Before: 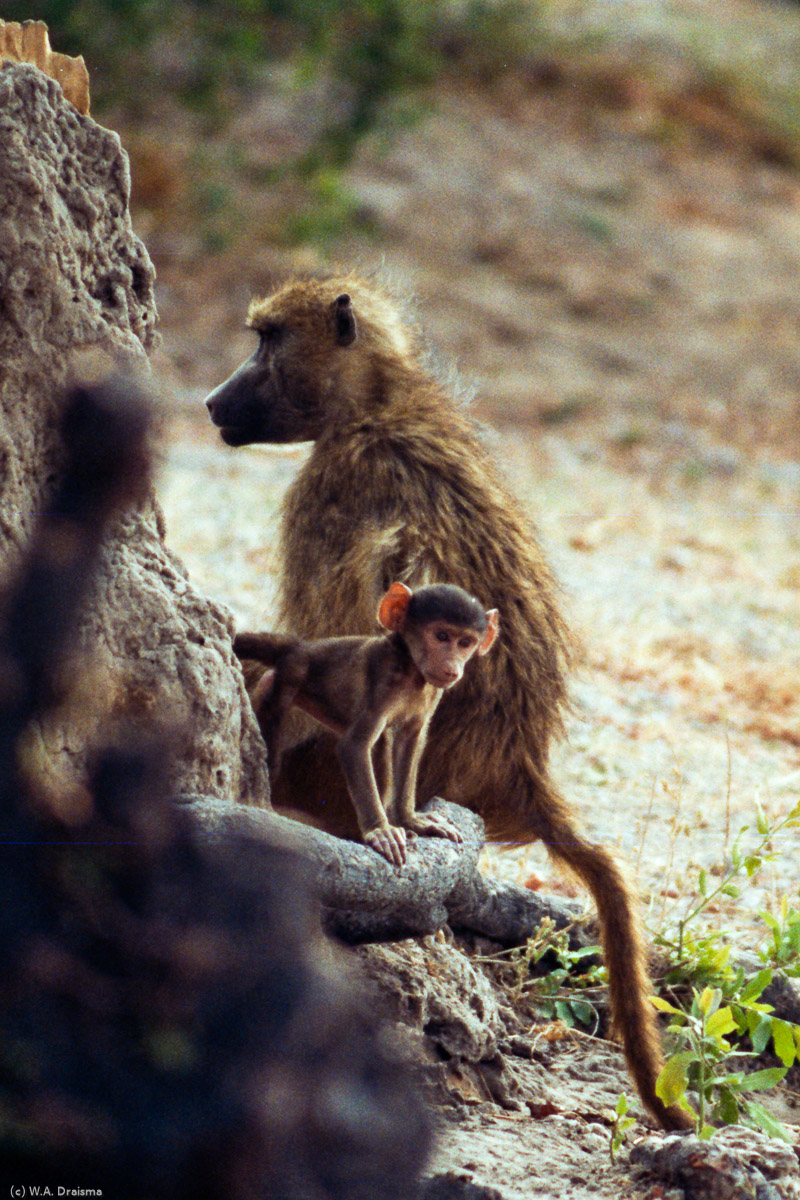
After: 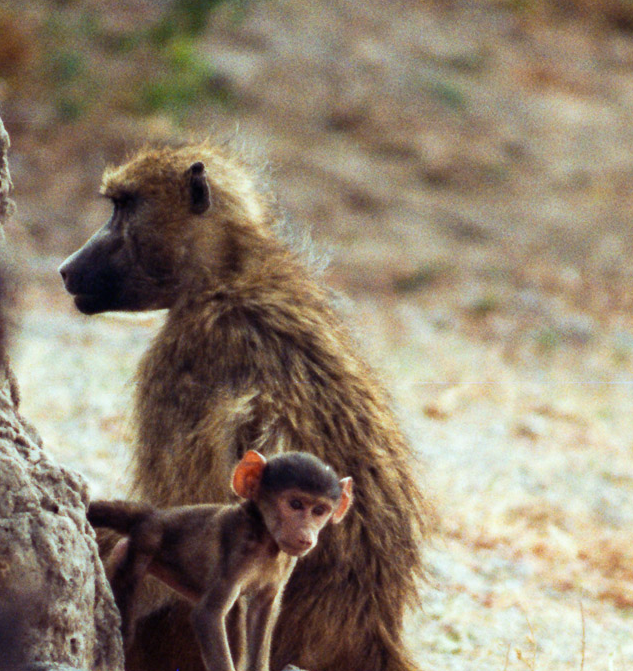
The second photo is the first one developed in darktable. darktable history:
crop: left 18.282%, top 11.065%, right 2.479%, bottom 32.937%
